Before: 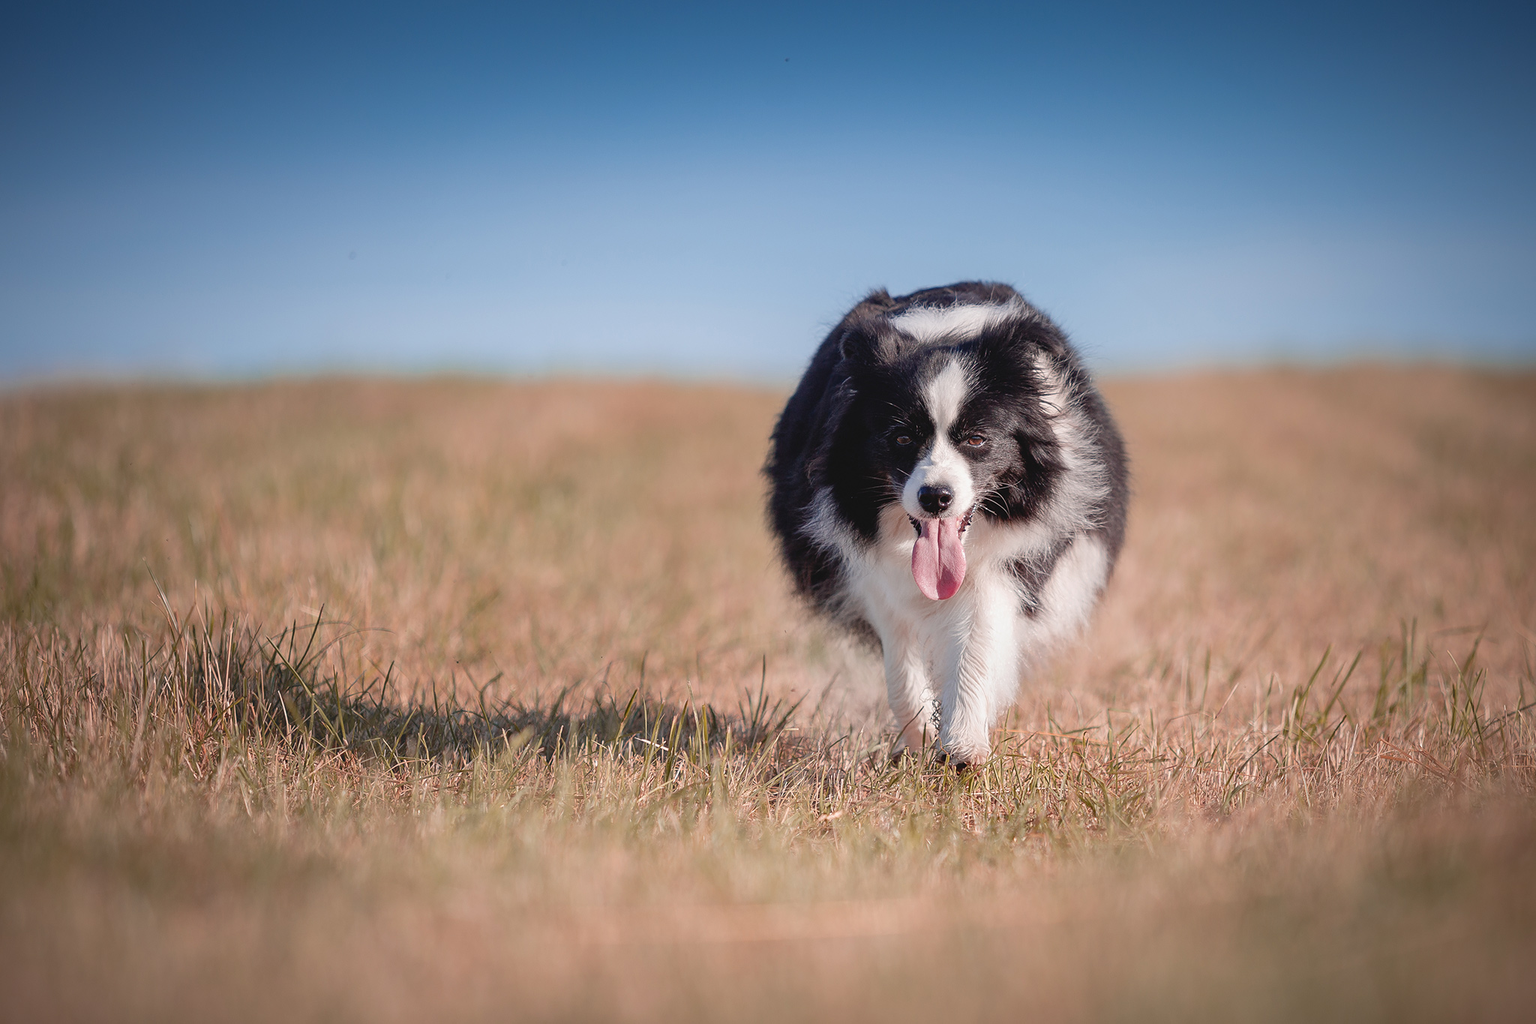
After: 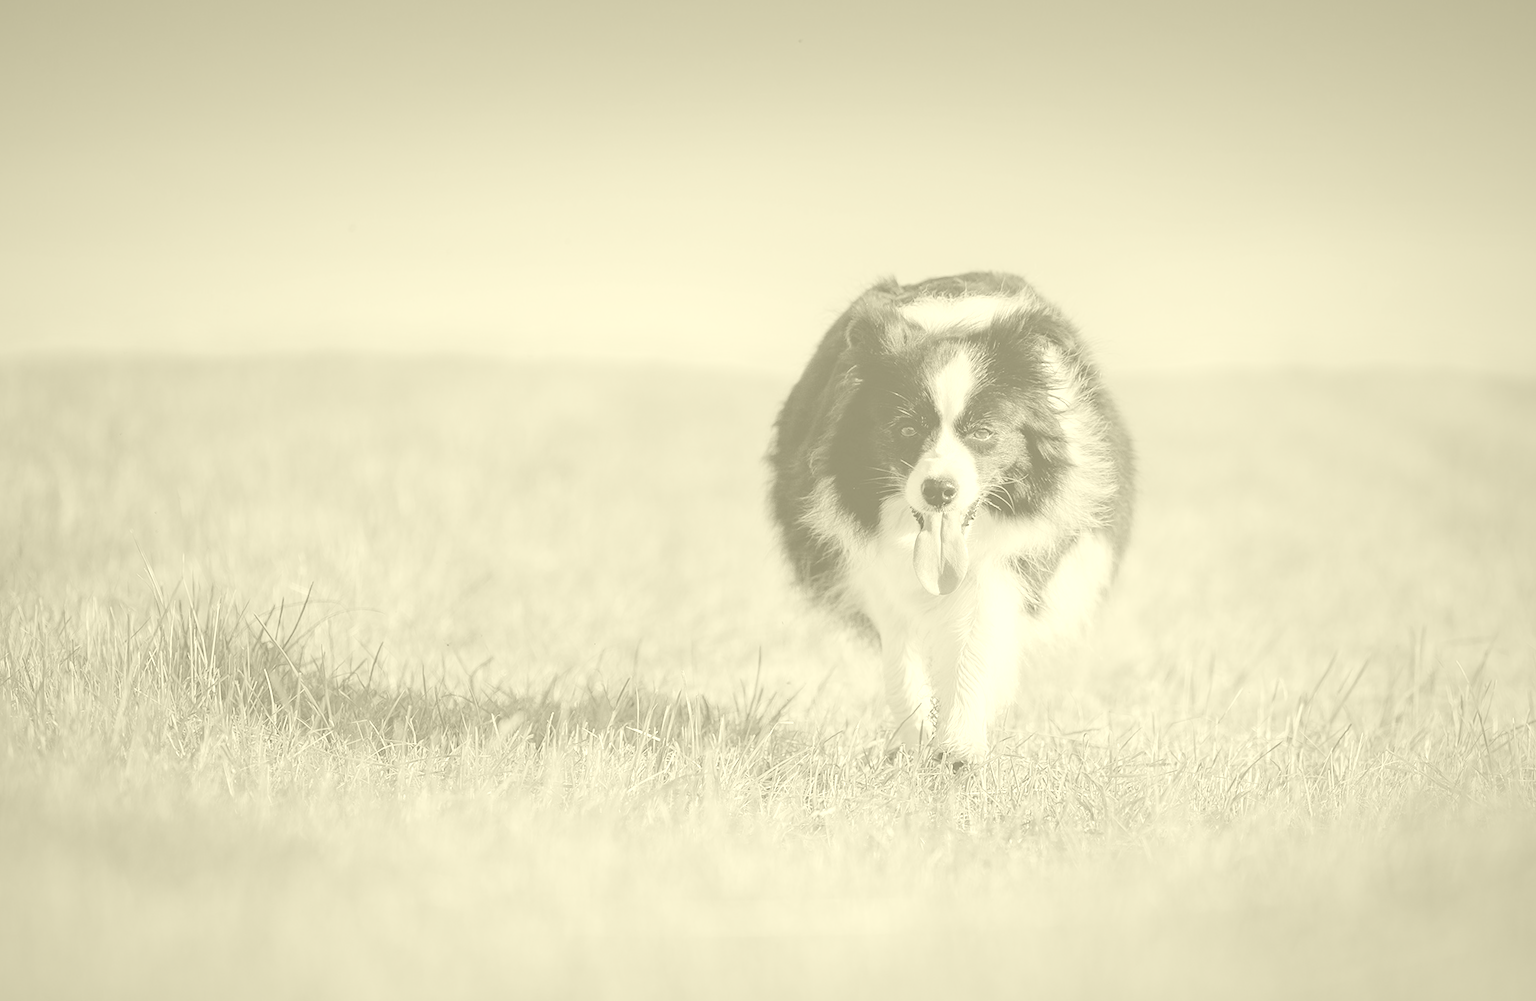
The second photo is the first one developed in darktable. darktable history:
filmic rgb: middle gray luminance 18.42%, black relative exposure -10.5 EV, white relative exposure 3.4 EV, threshold 6 EV, target black luminance 0%, hardness 6.03, latitude 99%, contrast 0.847, shadows ↔ highlights balance 0.505%, add noise in highlights 0, preserve chrominance max RGB, color science v3 (2019), use custom middle-gray values true, iterations of high-quality reconstruction 0, contrast in highlights soft, enable highlight reconstruction true
exposure: exposure 0.921 EV, compensate highlight preservation false
colorize: hue 43.2°, saturation 40%, version 1
rotate and perspective: rotation 1.57°, crop left 0.018, crop right 0.982, crop top 0.039, crop bottom 0.961
